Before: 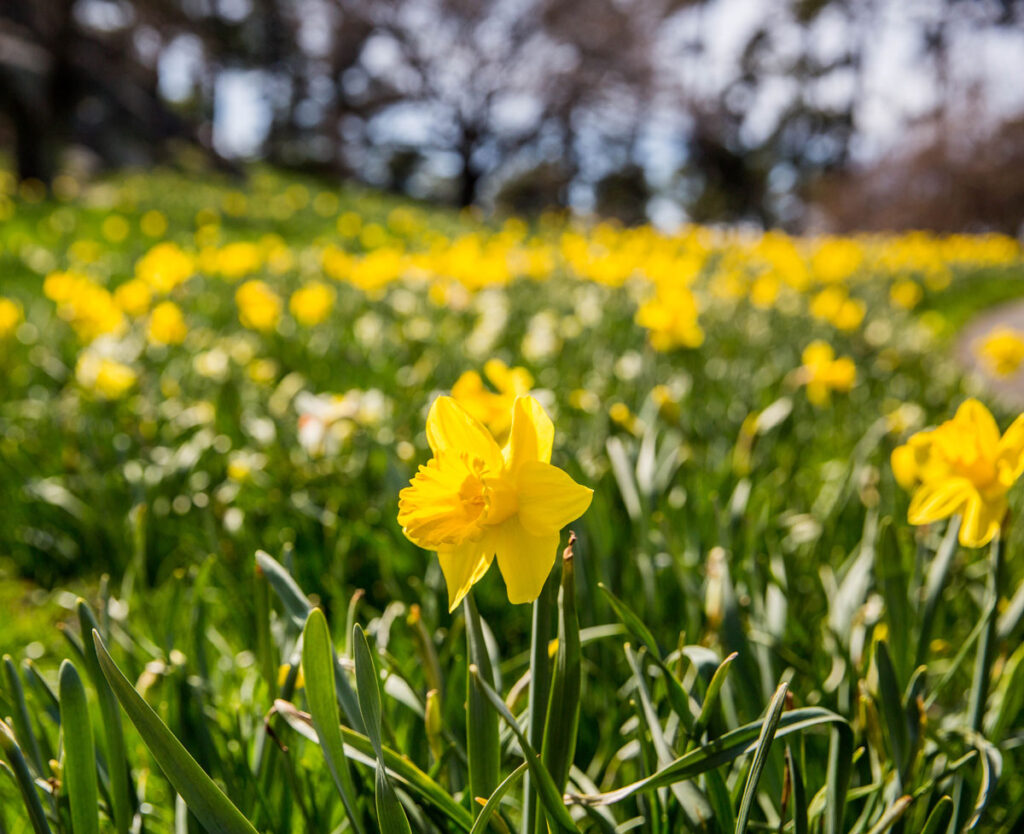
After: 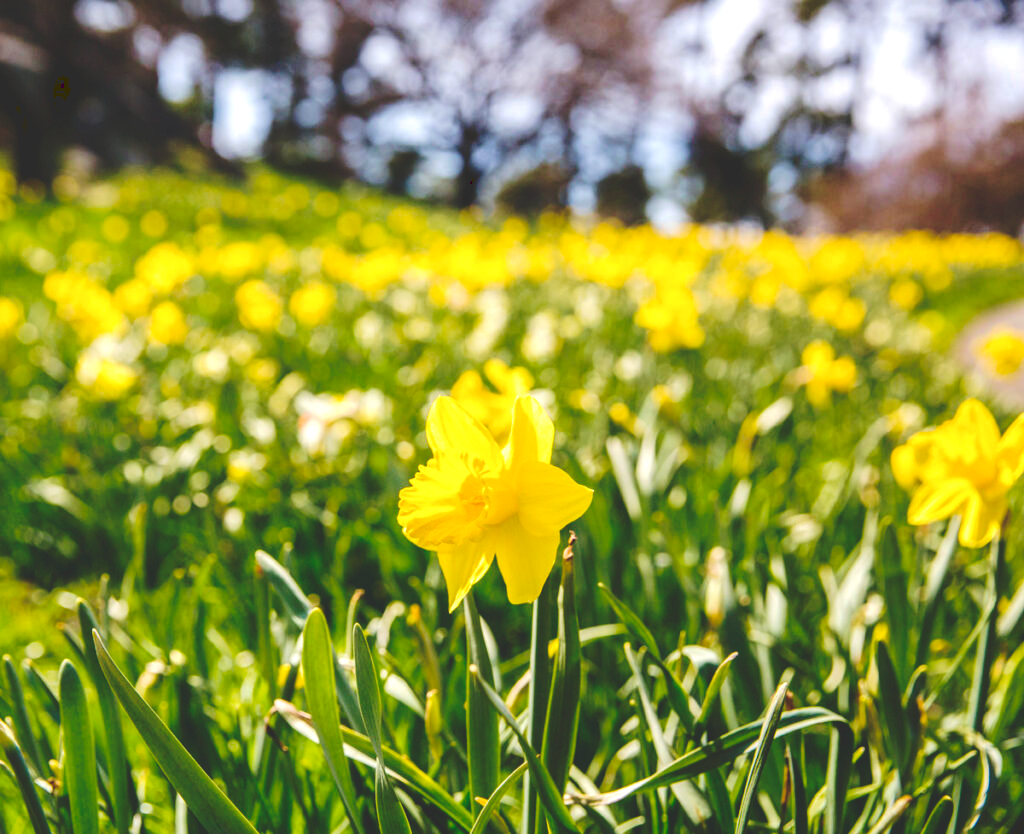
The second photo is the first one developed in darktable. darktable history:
color balance rgb: perceptual saturation grading › global saturation 10%, global vibrance 10%
exposure: exposure 0.485 EV, compensate highlight preservation false
velvia: on, module defaults
tone curve: curves: ch0 [(0, 0) (0.003, 0.177) (0.011, 0.177) (0.025, 0.176) (0.044, 0.178) (0.069, 0.186) (0.1, 0.194) (0.136, 0.203) (0.177, 0.223) (0.224, 0.255) (0.277, 0.305) (0.335, 0.383) (0.399, 0.467) (0.468, 0.546) (0.543, 0.616) (0.623, 0.694) (0.709, 0.764) (0.801, 0.834) (0.898, 0.901) (1, 1)], preserve colors none
